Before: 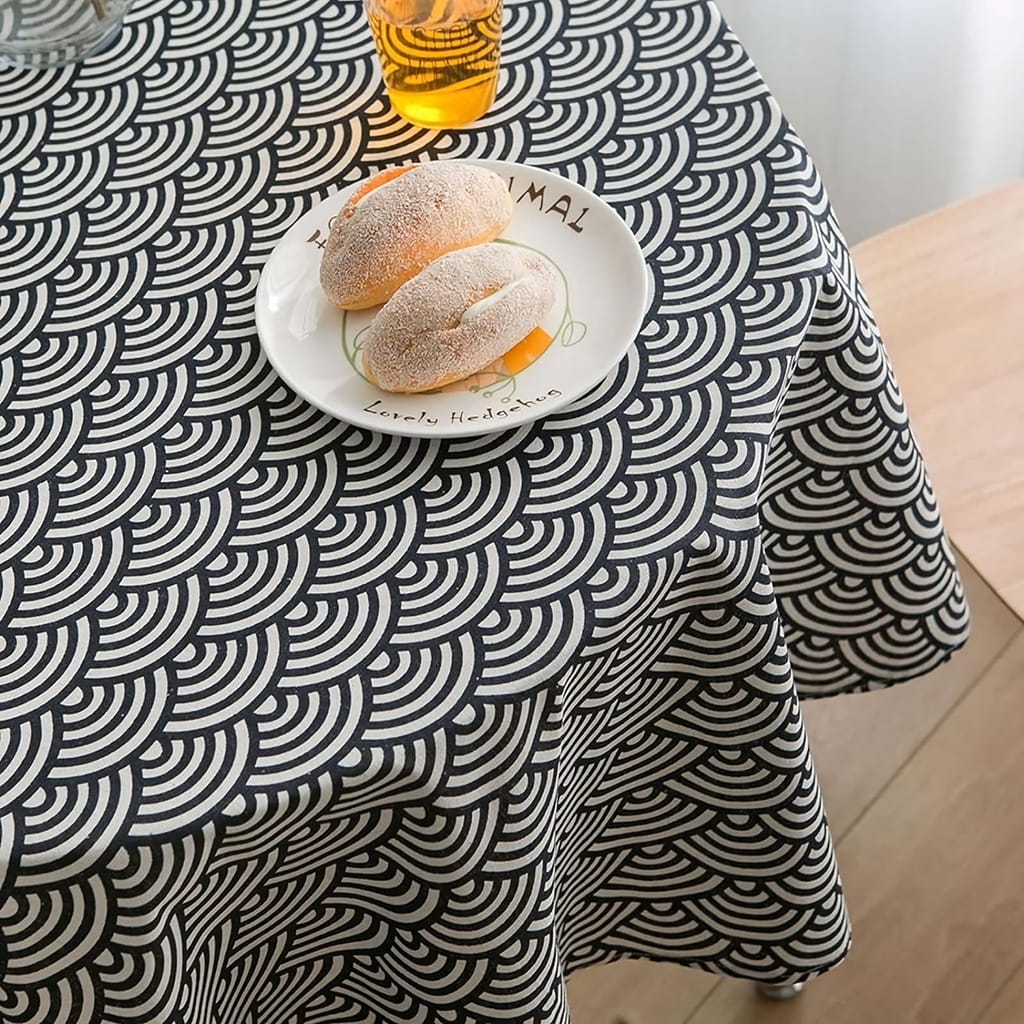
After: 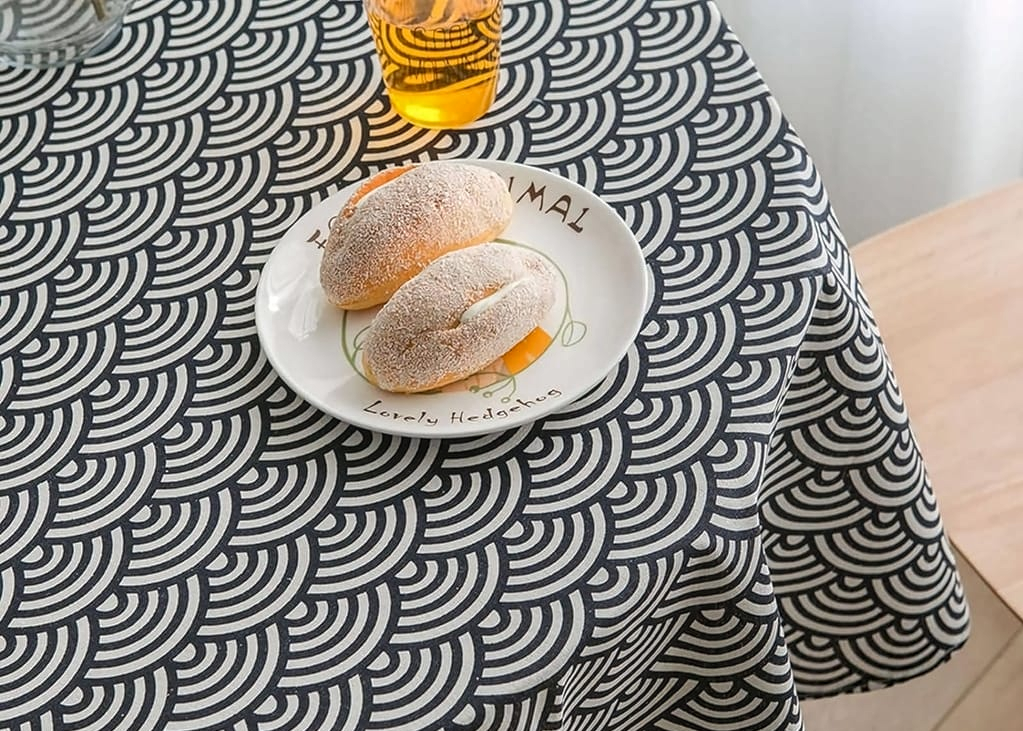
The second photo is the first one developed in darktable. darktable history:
contrast equalizer: y [[0.5, 0.5, 0.472, 0.5, 0.5, 0.5], [0.5 ×6], [0.5 ×6], [0 ×6], [0 ×6]]
local contrast: on, module defaults
crop: bottom 28.576%
exposure: compensate highlight preservation false
